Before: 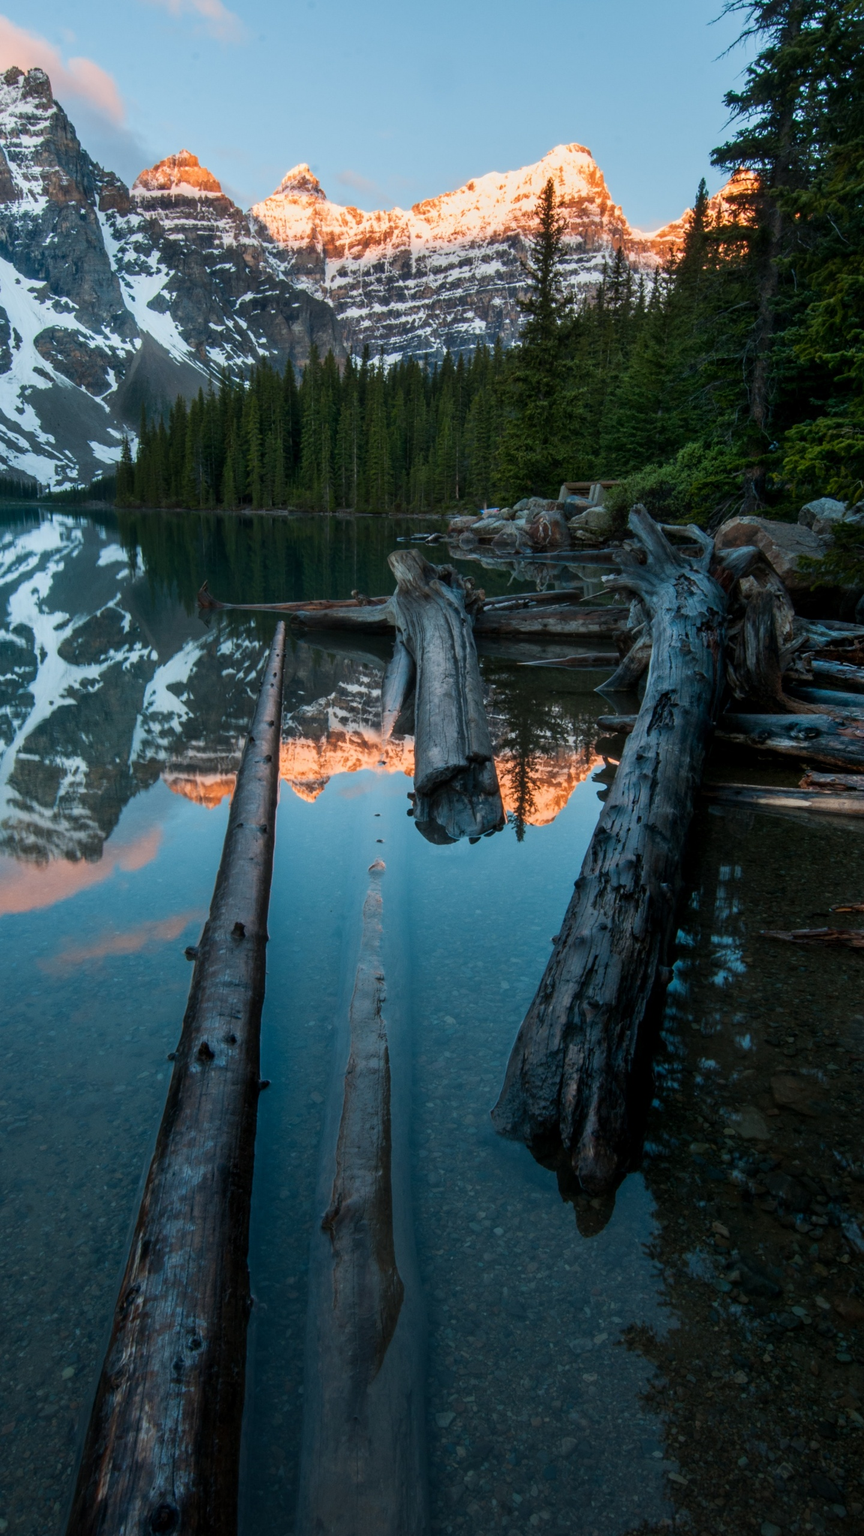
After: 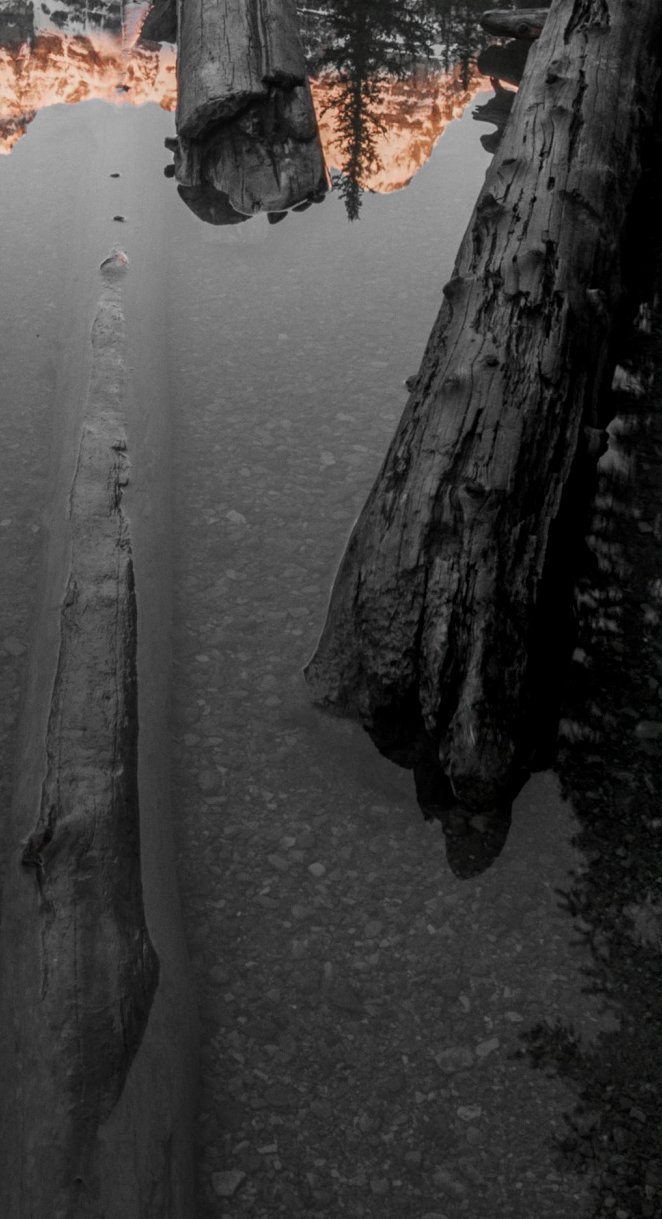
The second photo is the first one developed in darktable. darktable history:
contrast equalizer: y [[0.439, 0.44, 0.442, 0.457, 0.493, 0.498], [0.5 ×6], [0.5 ×6], [0 ×6], [0 ×6]]
color zones: curves: ch1 [(0, 0.831) (0.08, 0.771) (0.157, 0.268) (0.241, 0.207) (0.562, -0.005) (0.714, -0.013) (0.876, 0.01) (1, 0.831)]
crop: left 35.749%, top 46.213%, right 18.226%, bottom 6.152%
tone equalizer: edges refinement/feathering 500, mask exposure compensation -1.57 EV, preserve details no
local contrast: detail 130%
